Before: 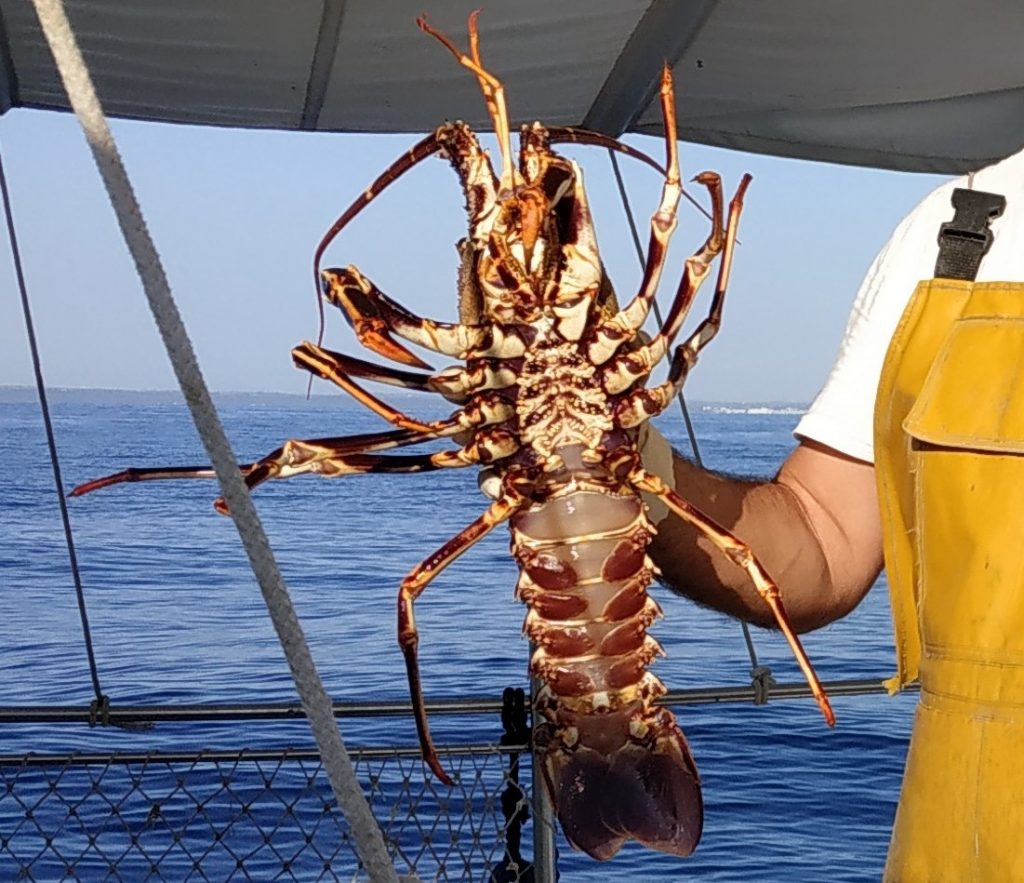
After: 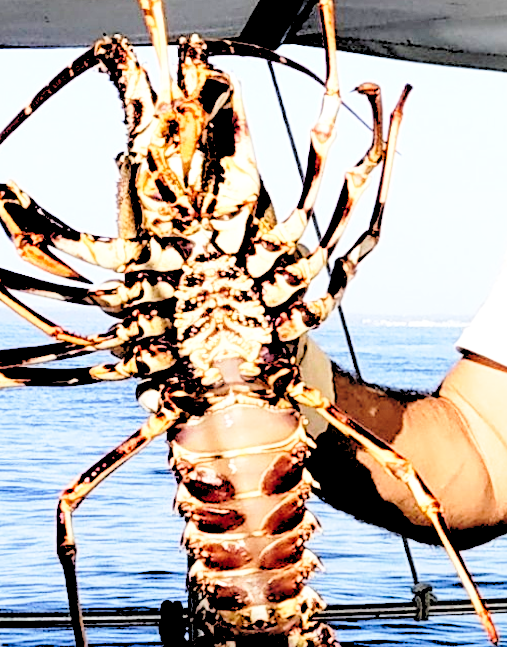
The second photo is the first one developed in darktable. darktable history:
tone equalizer: -8 EV -0.75 EV, -7 EV -0.7 EV, -6 EV -0.6 EV, -5 EV -0.4 EV, -3 EV 0.4 EV, -2 EV 0.6 EV, -1 EV 0.7 EV, +0 EV 0.75 EV, edges refinement/feathering 500, mask exposure compensation -1.57 EV, preserve details no
base curve: curves: ch0 [(0, 0) (0.028, 0.03) (0.121, 0.232) (0.46, 0.748) (0.859, 0.968) (1, 1)], preserve colors none
rgb levels: levels [[0.027, 0.429, 0.996], [0, 0.5, 1], [0, 0.5, 1]]
rotate and perspective: lens shift (horizontal) -0.055, automatic cropping off
crop: left 32.075%, top 10.976%, right 18.355%, bottom 17.596%
